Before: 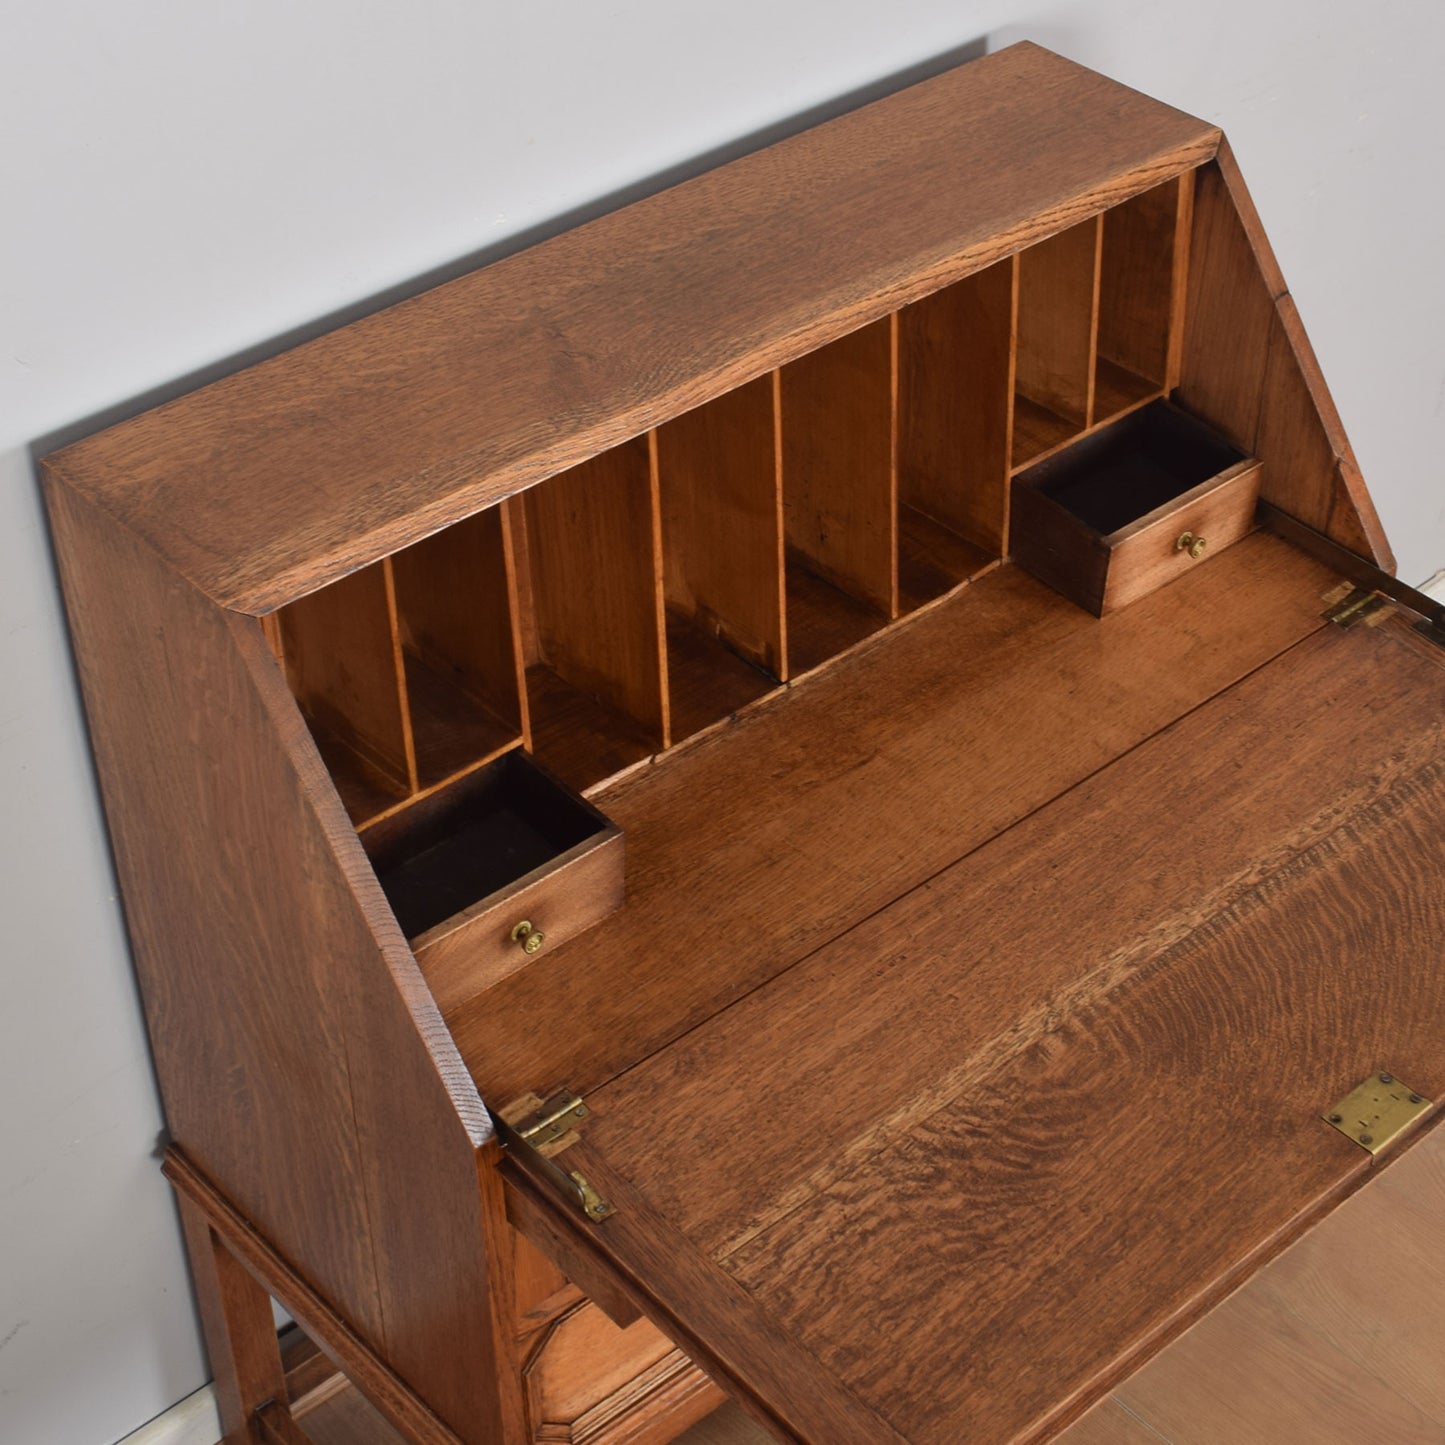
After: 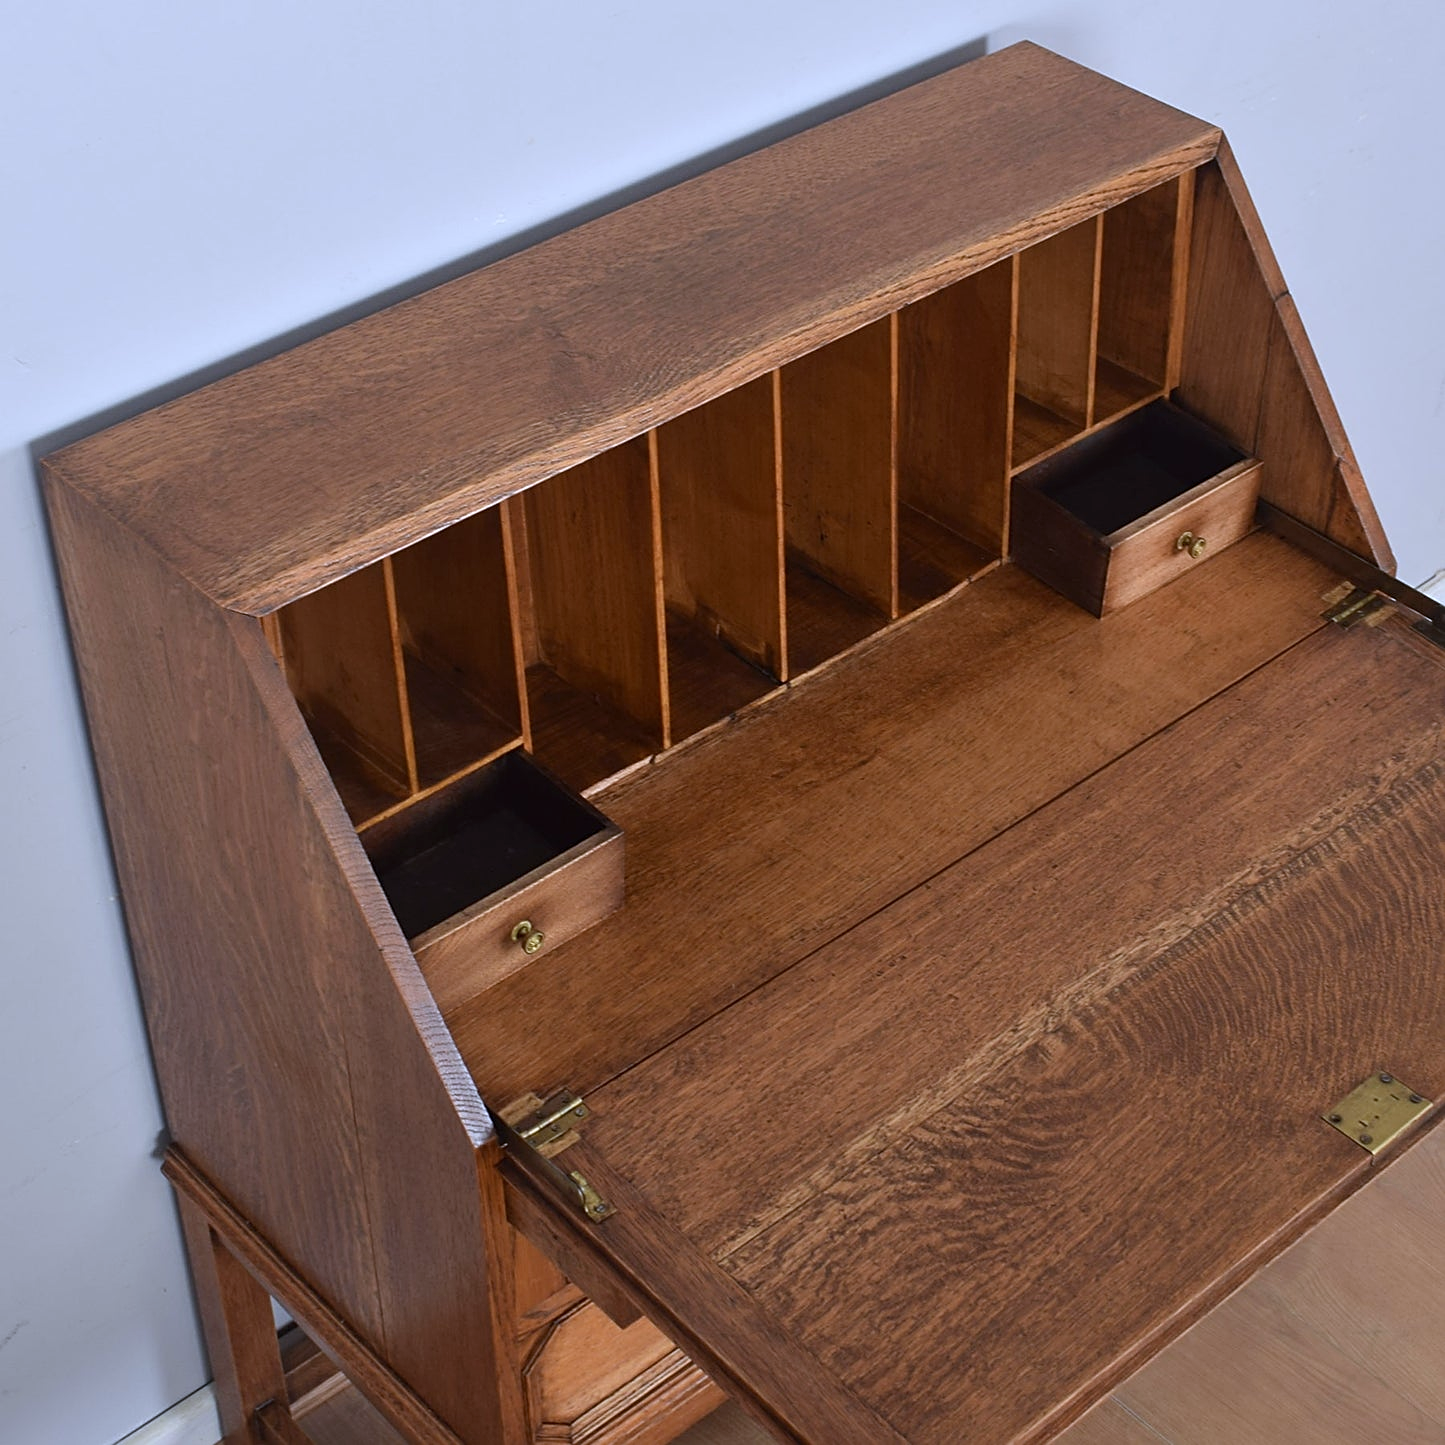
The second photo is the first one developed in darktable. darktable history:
sharpen: on, module defaults
white balance: red 0.948, green 1.02, blue 1.176
tone equalizer: on, module defaults
